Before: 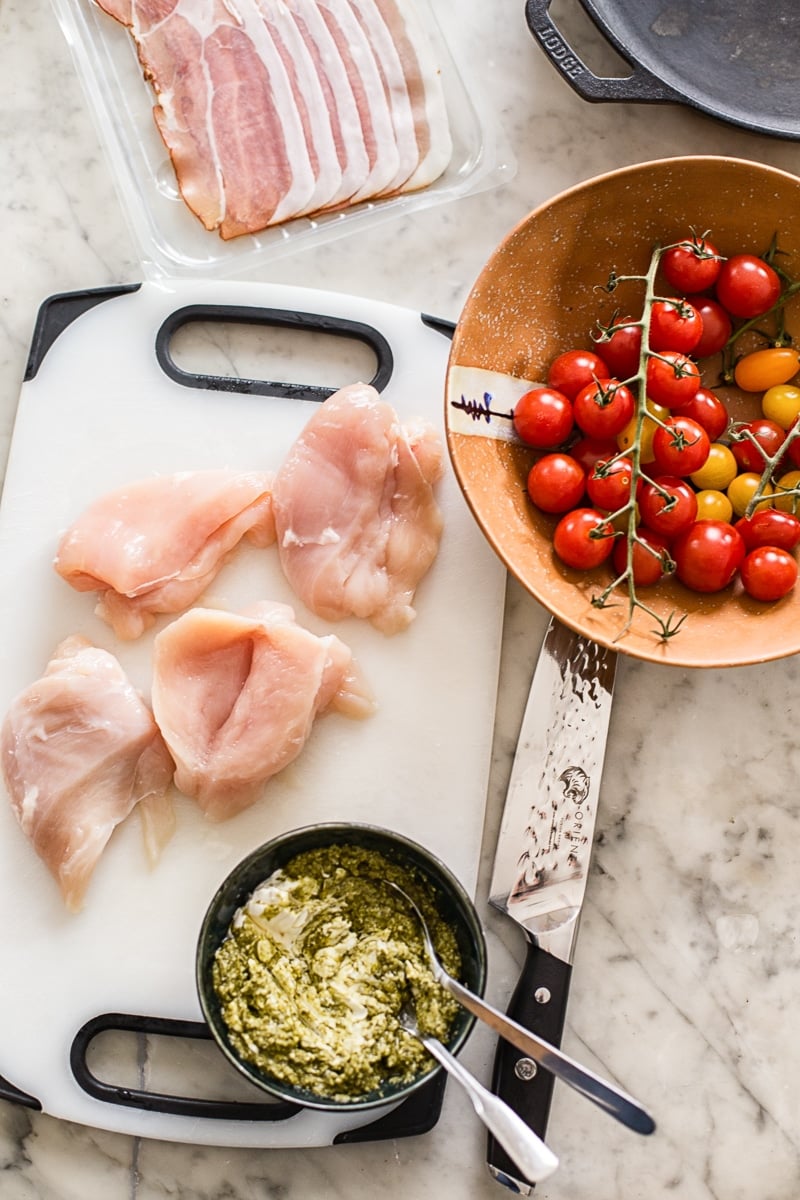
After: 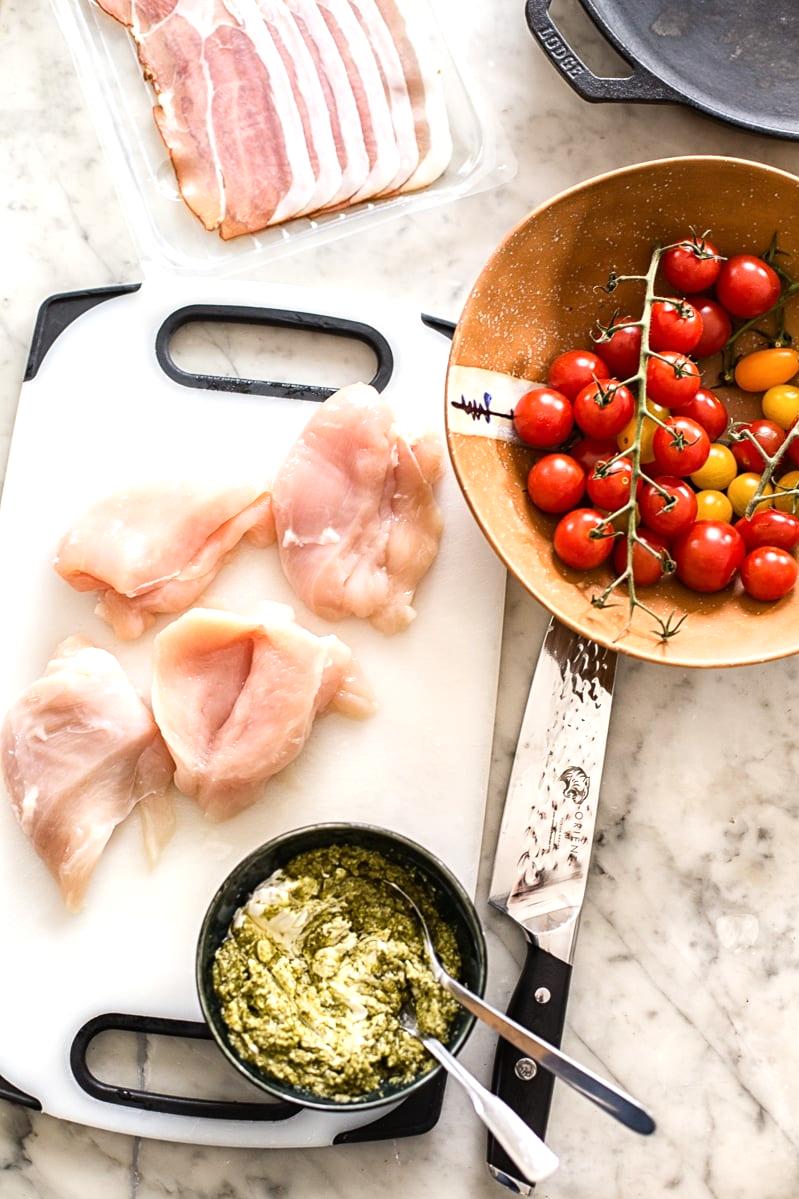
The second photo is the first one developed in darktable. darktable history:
crop and rotate: left 0.101%, bottom 0.007%
tone equalizer: -8 EV -0.408 EV, -7 EV -0.399 EV, -6 EV -0.344 EV, -5 EV -0.203 EV, -3 EV 0.204 EV, -2 EV 0.349 EV, -1 EV 0.391 EV, +0 EV 0.403 EV, mask exposure compensation -0.51 EV
